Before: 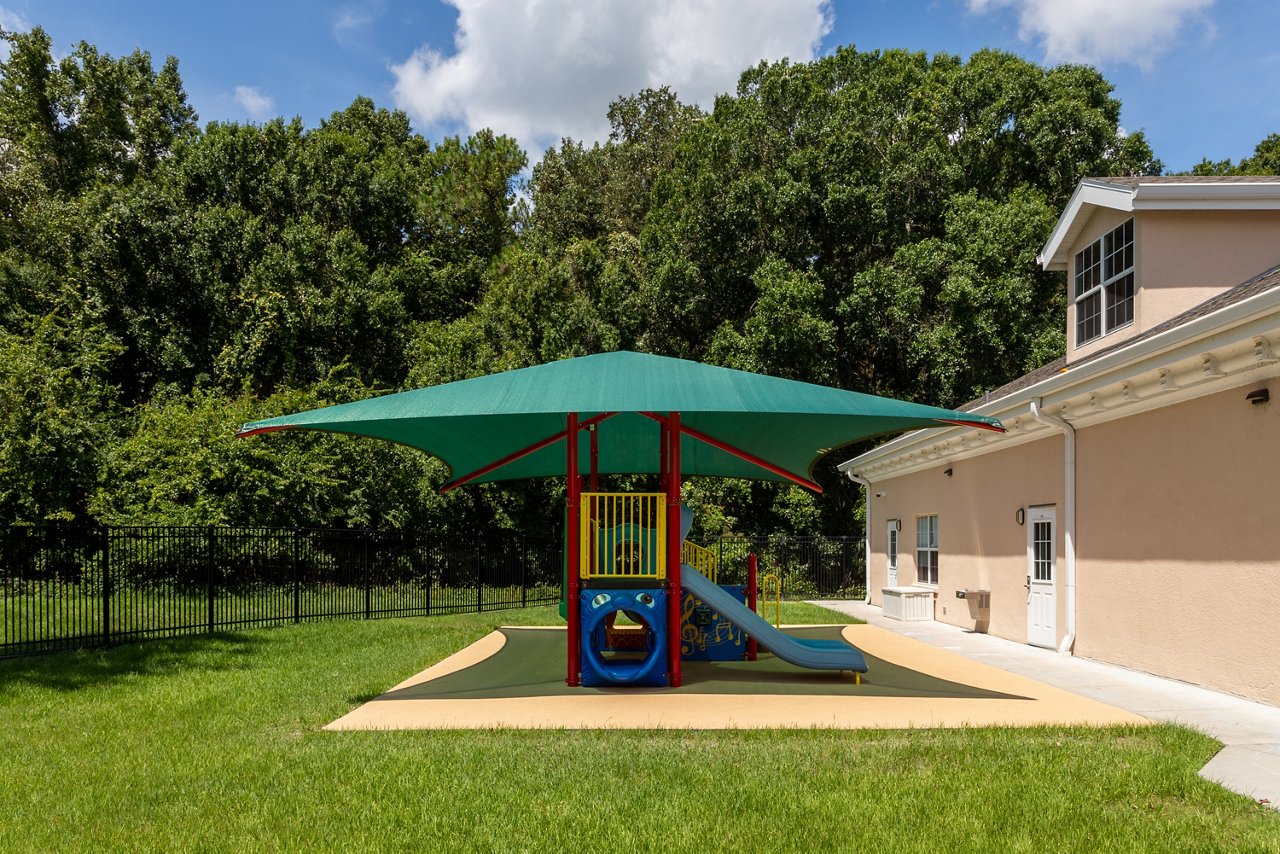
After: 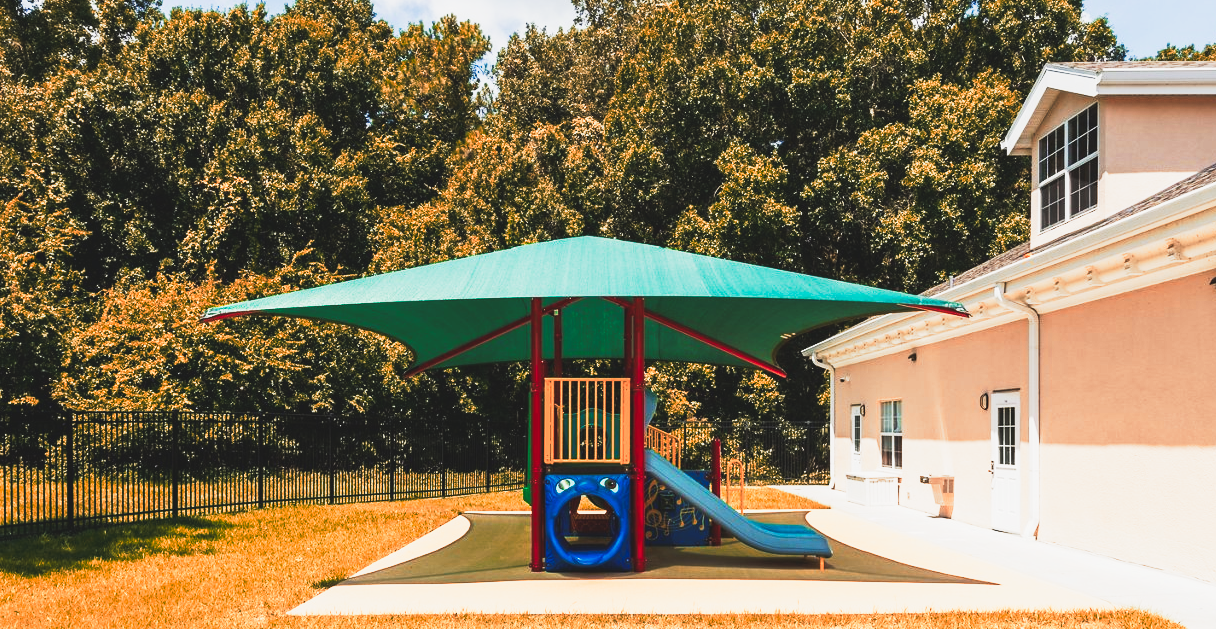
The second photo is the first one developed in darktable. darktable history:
tone curve: curves: ch0 [(0, 0.098) (0.262, 0.324) (0.421, 0.59) (0.54, 0.803) (0.725, 0.922) (0.99, 0.974)], preserve colors none
crop and rotate: left 2.865%, top 13.652%, right 2.078%, bottom 12.587%
color zones: curves: ch2 [(0, 0.5) (0.084, 0.497) (0.323, 0.335) (0.4, 0.497) (1, 0.5)]
